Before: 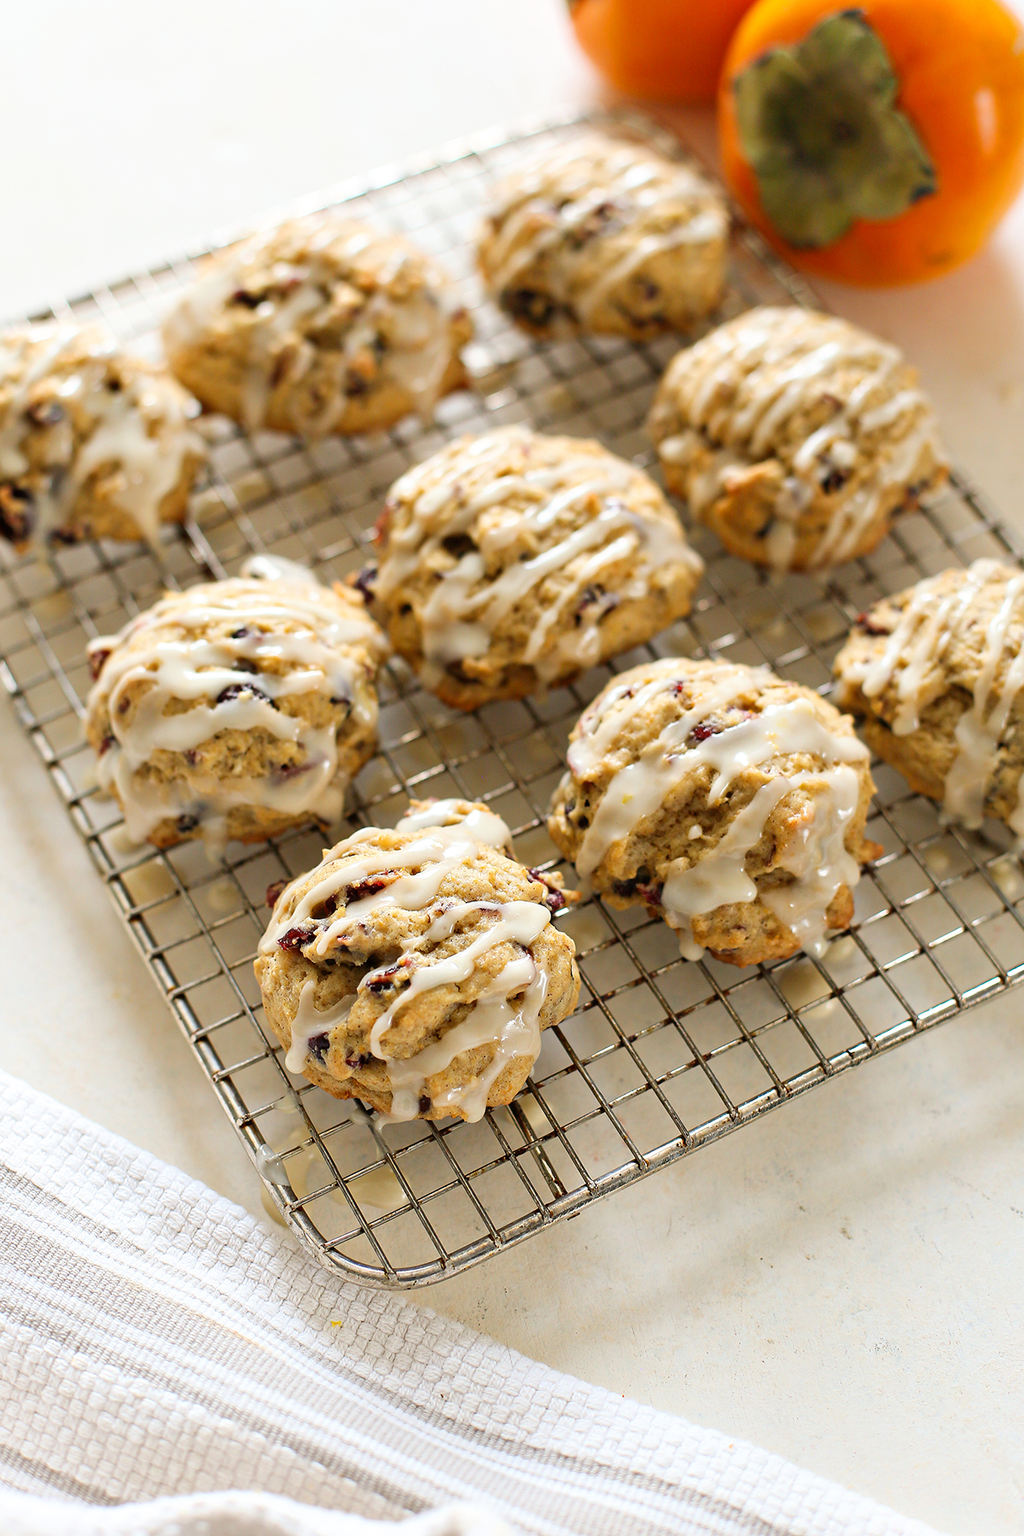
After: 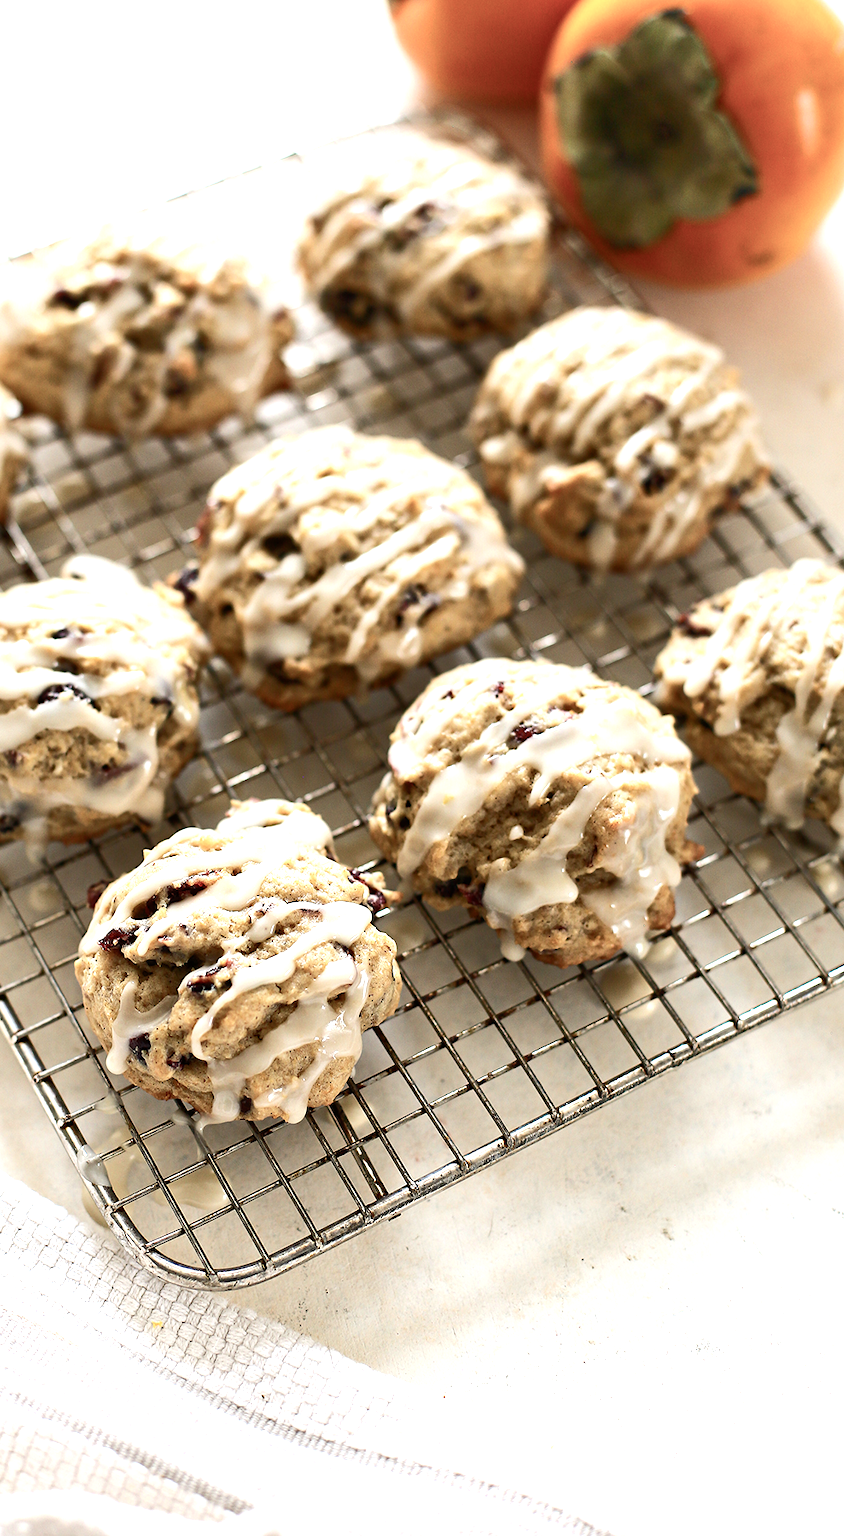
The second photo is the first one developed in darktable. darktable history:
crop: left 17.582%, bottom 0.031%
color balance rgb: perceptual saturation grading › highlights -31.88%, perceptual saturation grading › mid-tones 5.8%, perceptual saturation grading › shadows 18.12%, perceptual brilliance grading › highlights 3.62%, perceptual brilliance grading › mid-tones -18.12%, perceptual brilliance grading › shadows -41.3%
exposure: exposure 0.507 EV, compensate highlight preservation false
